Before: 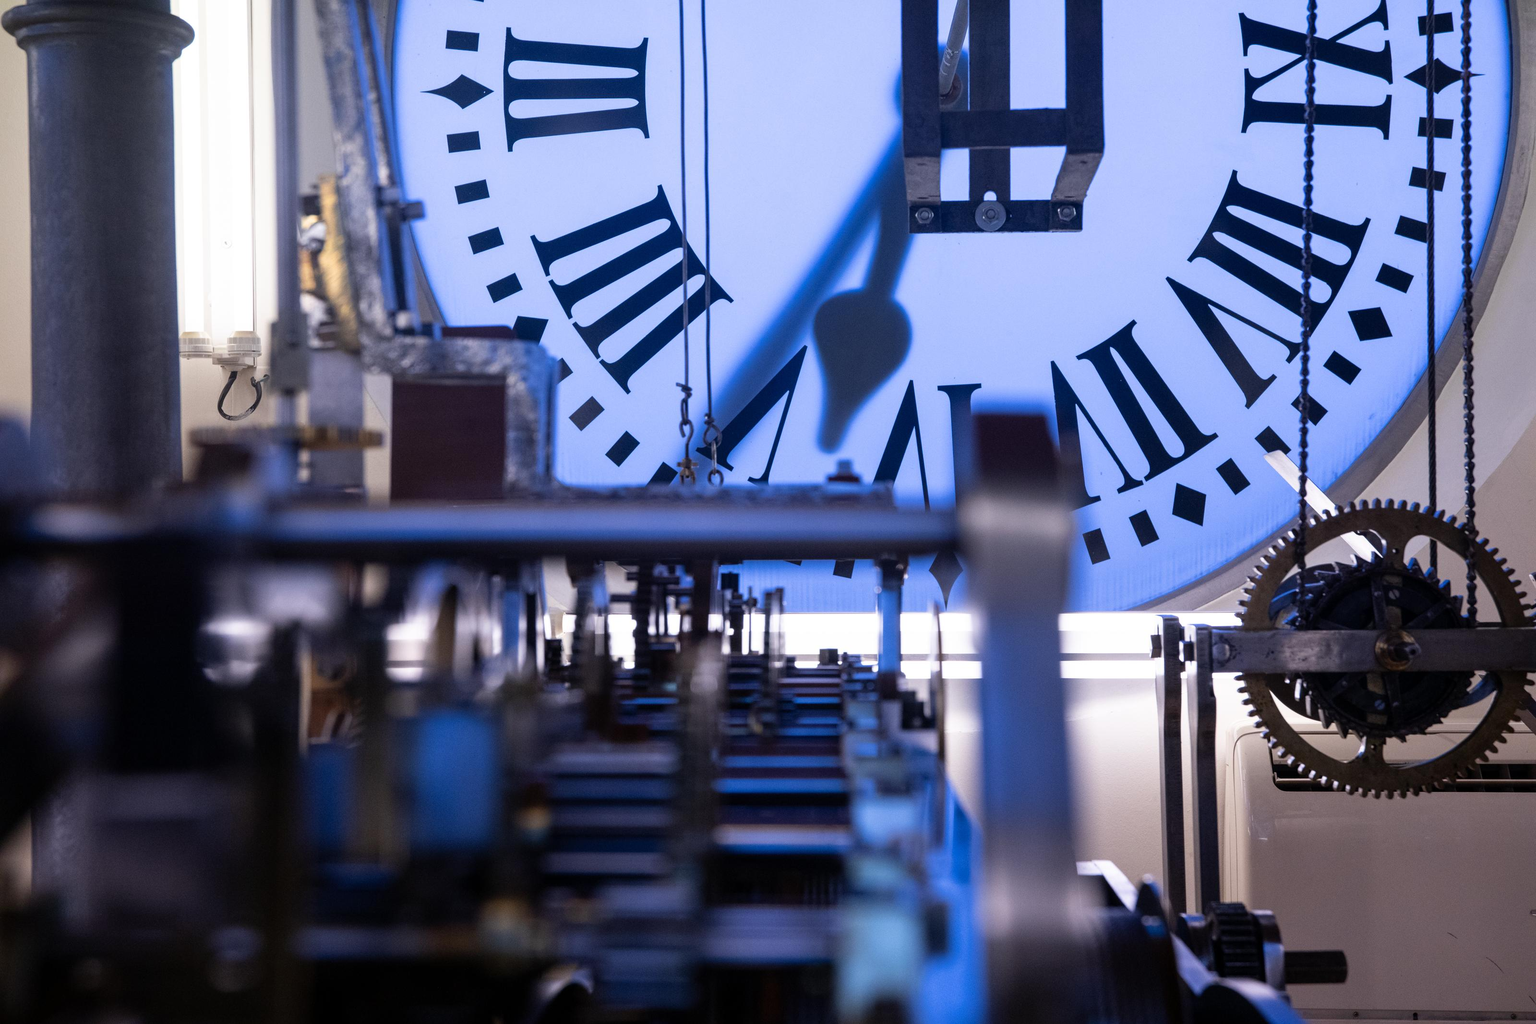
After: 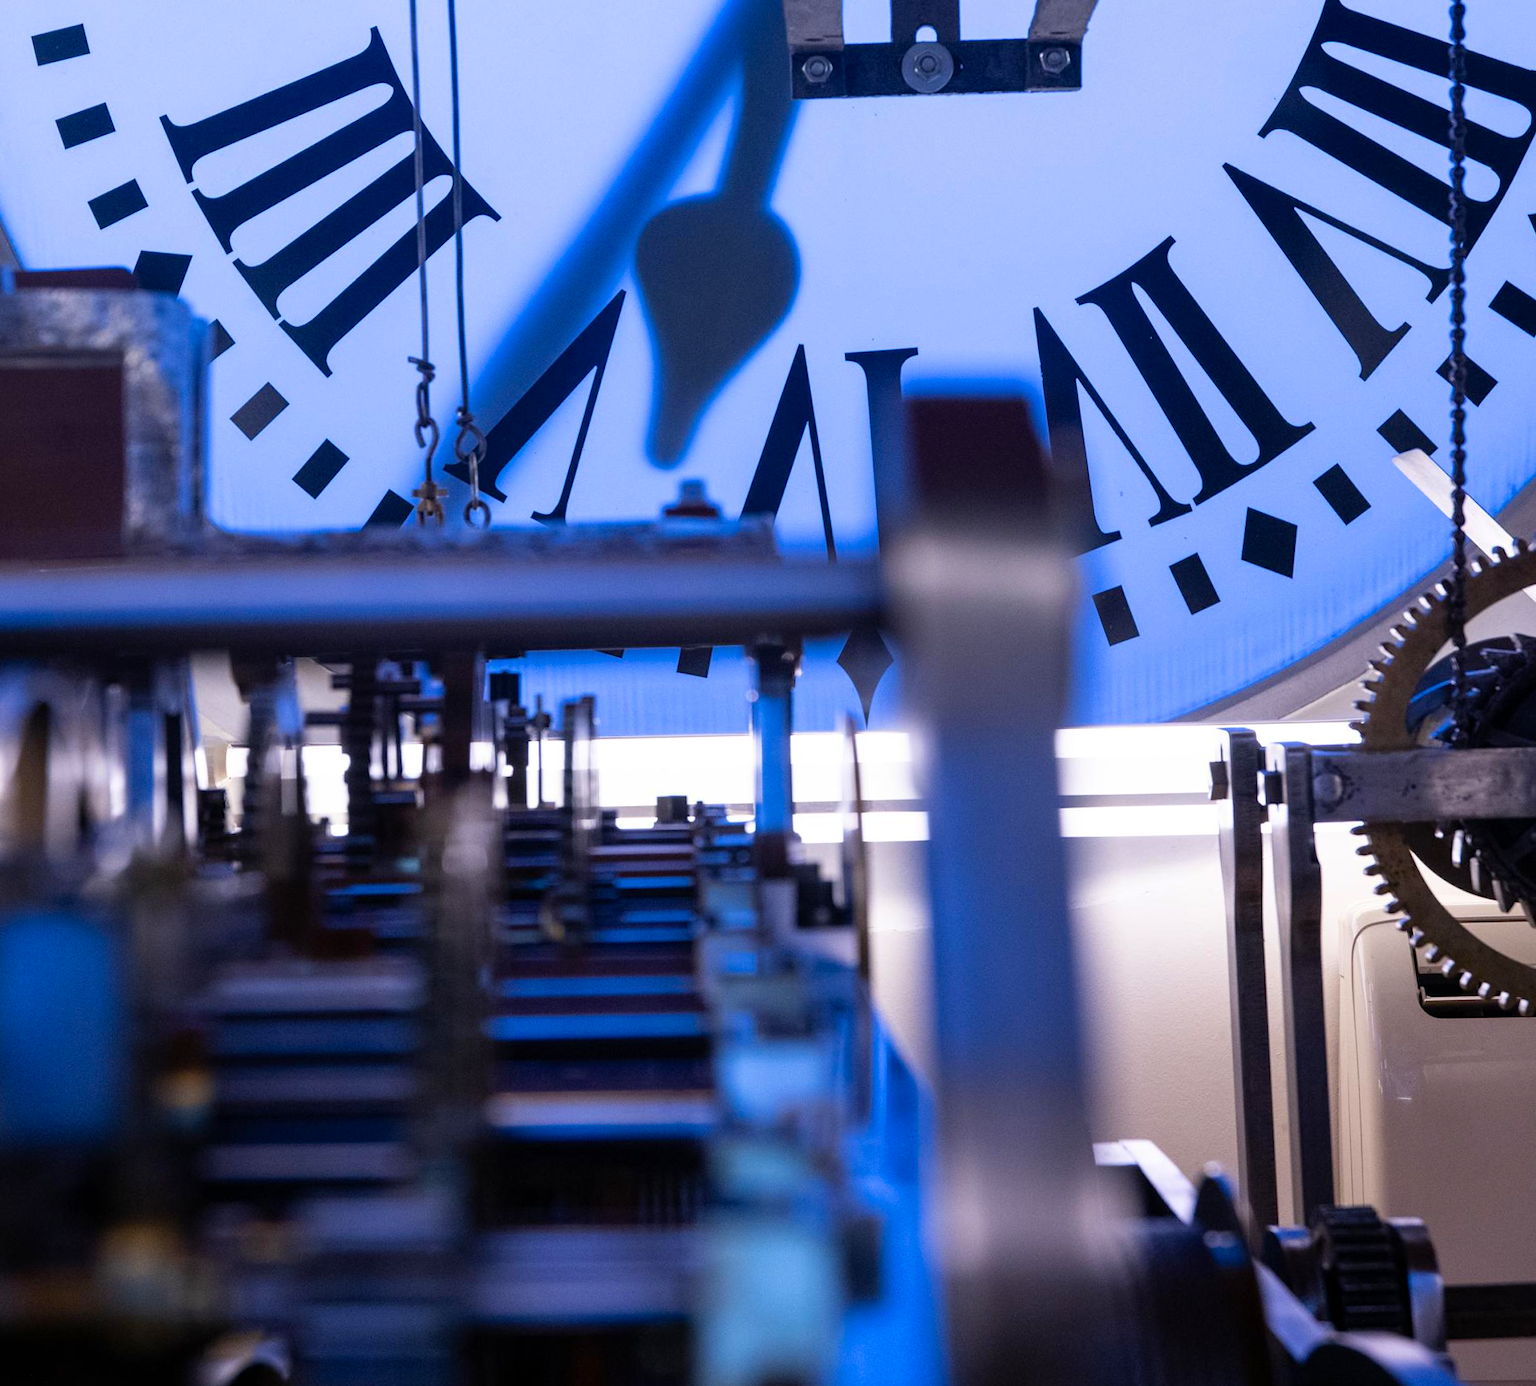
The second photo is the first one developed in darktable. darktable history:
crop and rotate: left 28.256%, top 17.734%, right 12.656%, bottom 3.573%
color balance rgb: perceptual saturation grading › global saturation 25%, global vibrance 10%
rotate and perspective: rotation -1.17°, automatic cropping off
